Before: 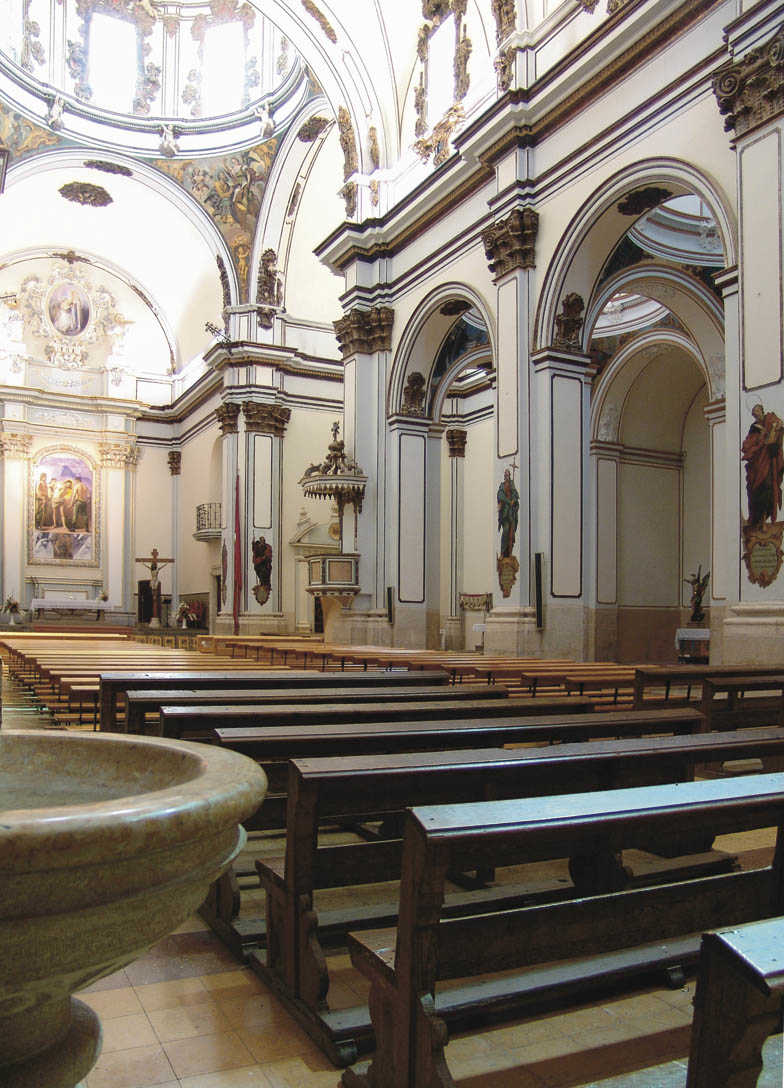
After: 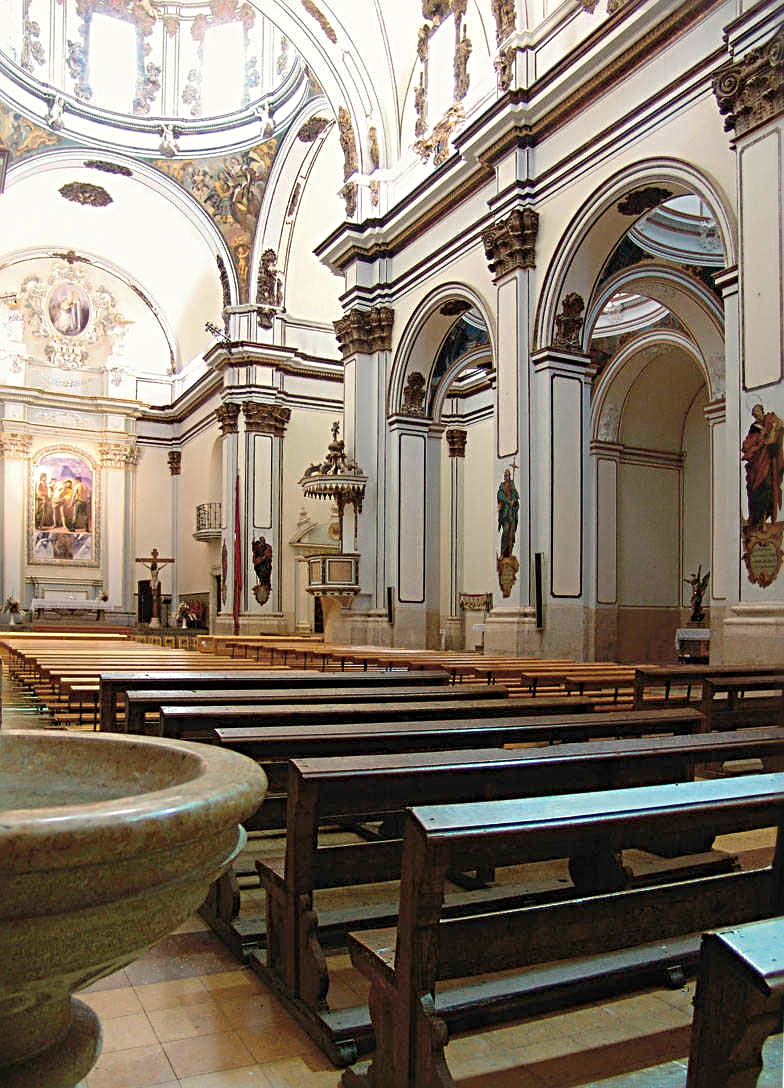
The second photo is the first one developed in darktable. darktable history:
color correction: highlights b* 3.01
sharpen: radius 3.959
